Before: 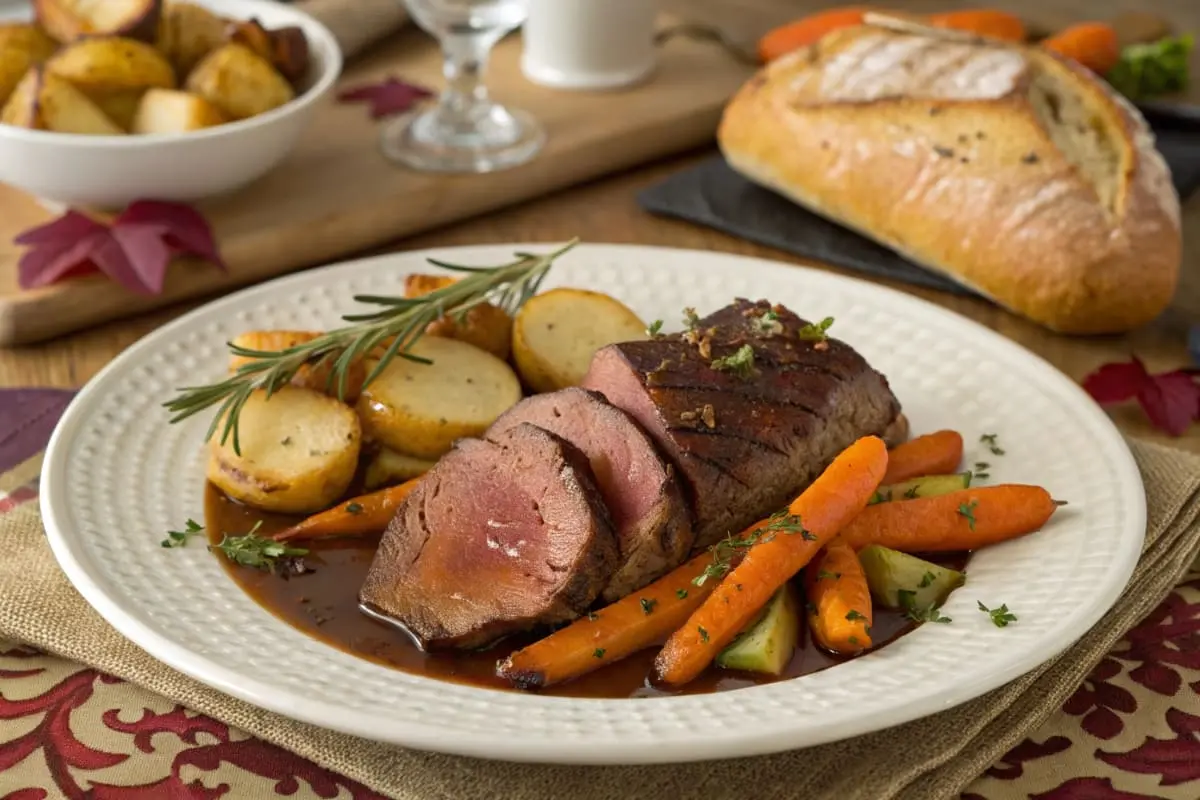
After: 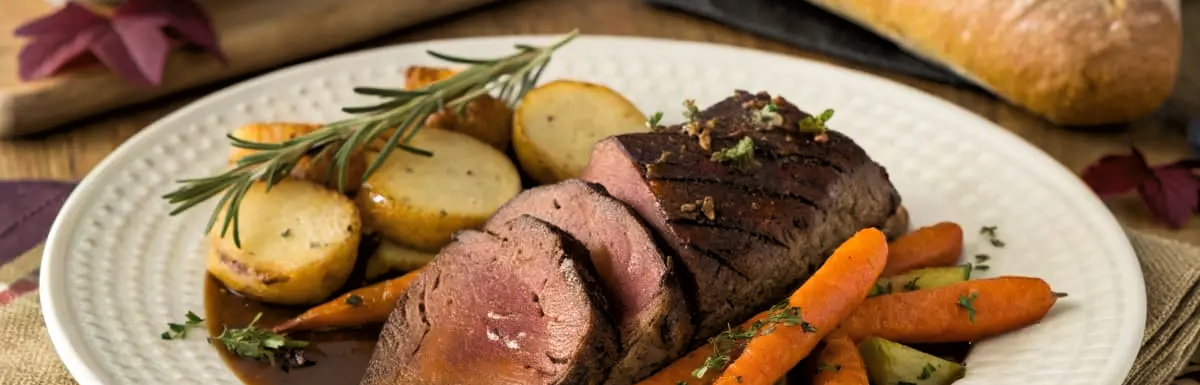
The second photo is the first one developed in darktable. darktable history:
exposure: compensate highlight preservation false
shadows and highlights: shadows 20.79, highlights -36.78, soften with gaussian
tone curve: curves: ch0 [(0, 0) (0.118, 0.034) (0.182, 0.124) (0.265, 0.214) (0.504, 0.508) (0.783, 0.825) (1, 1)], color space Lab, linked channels, preserve colors none
crop and rotate: top 26.017%, bottom 25.816%
